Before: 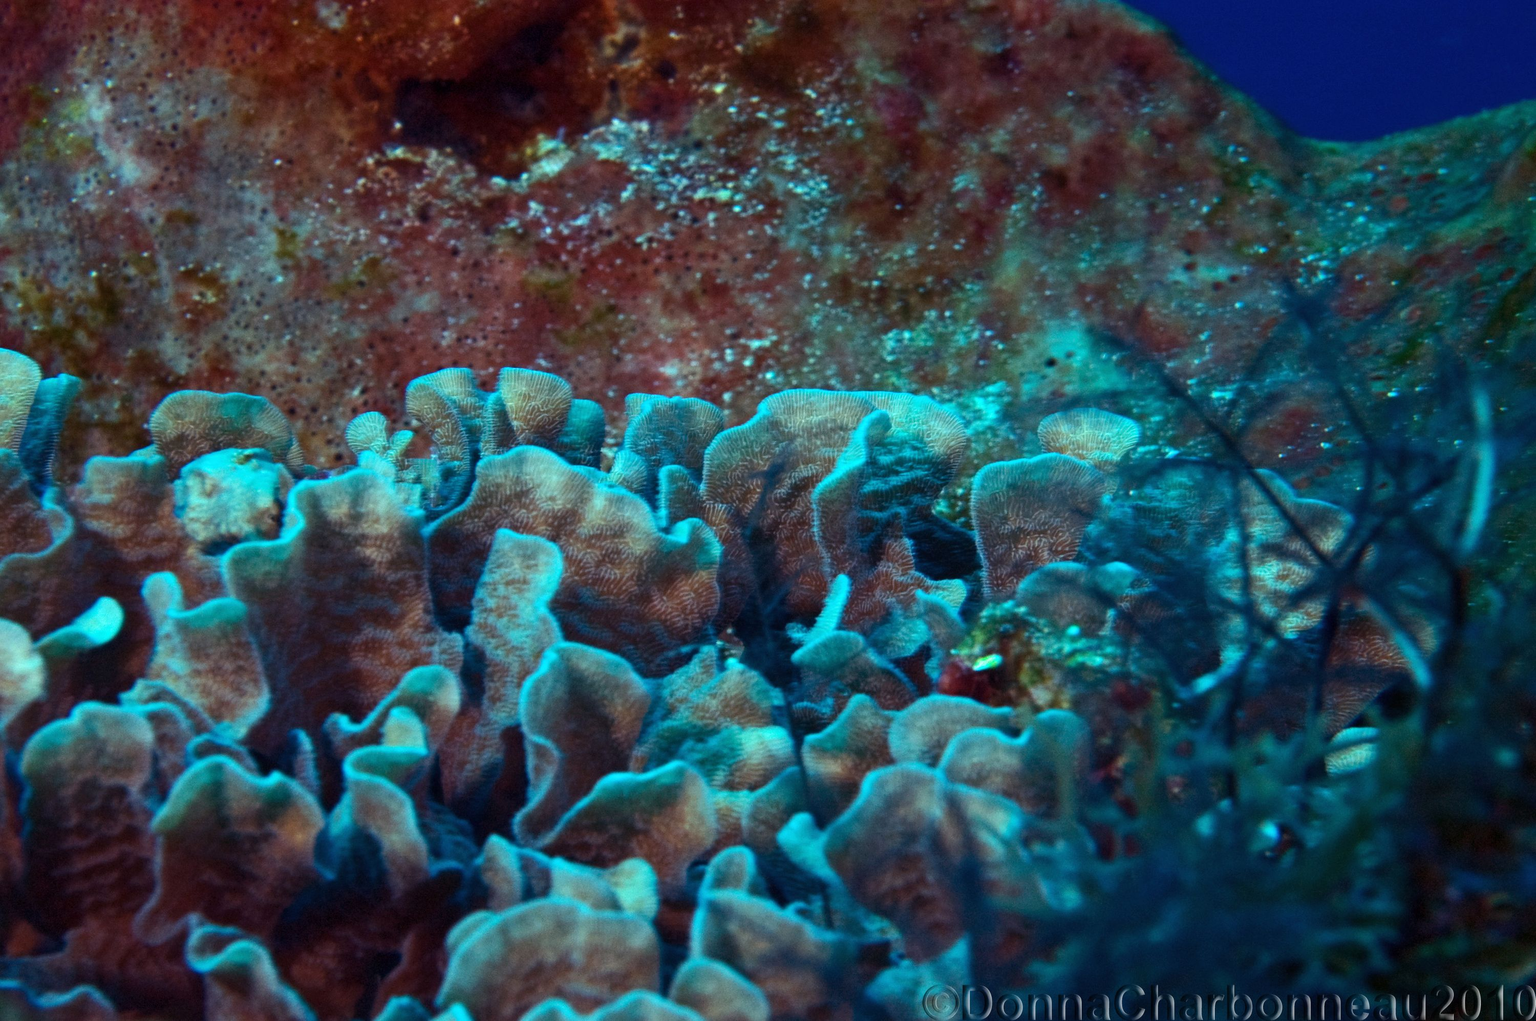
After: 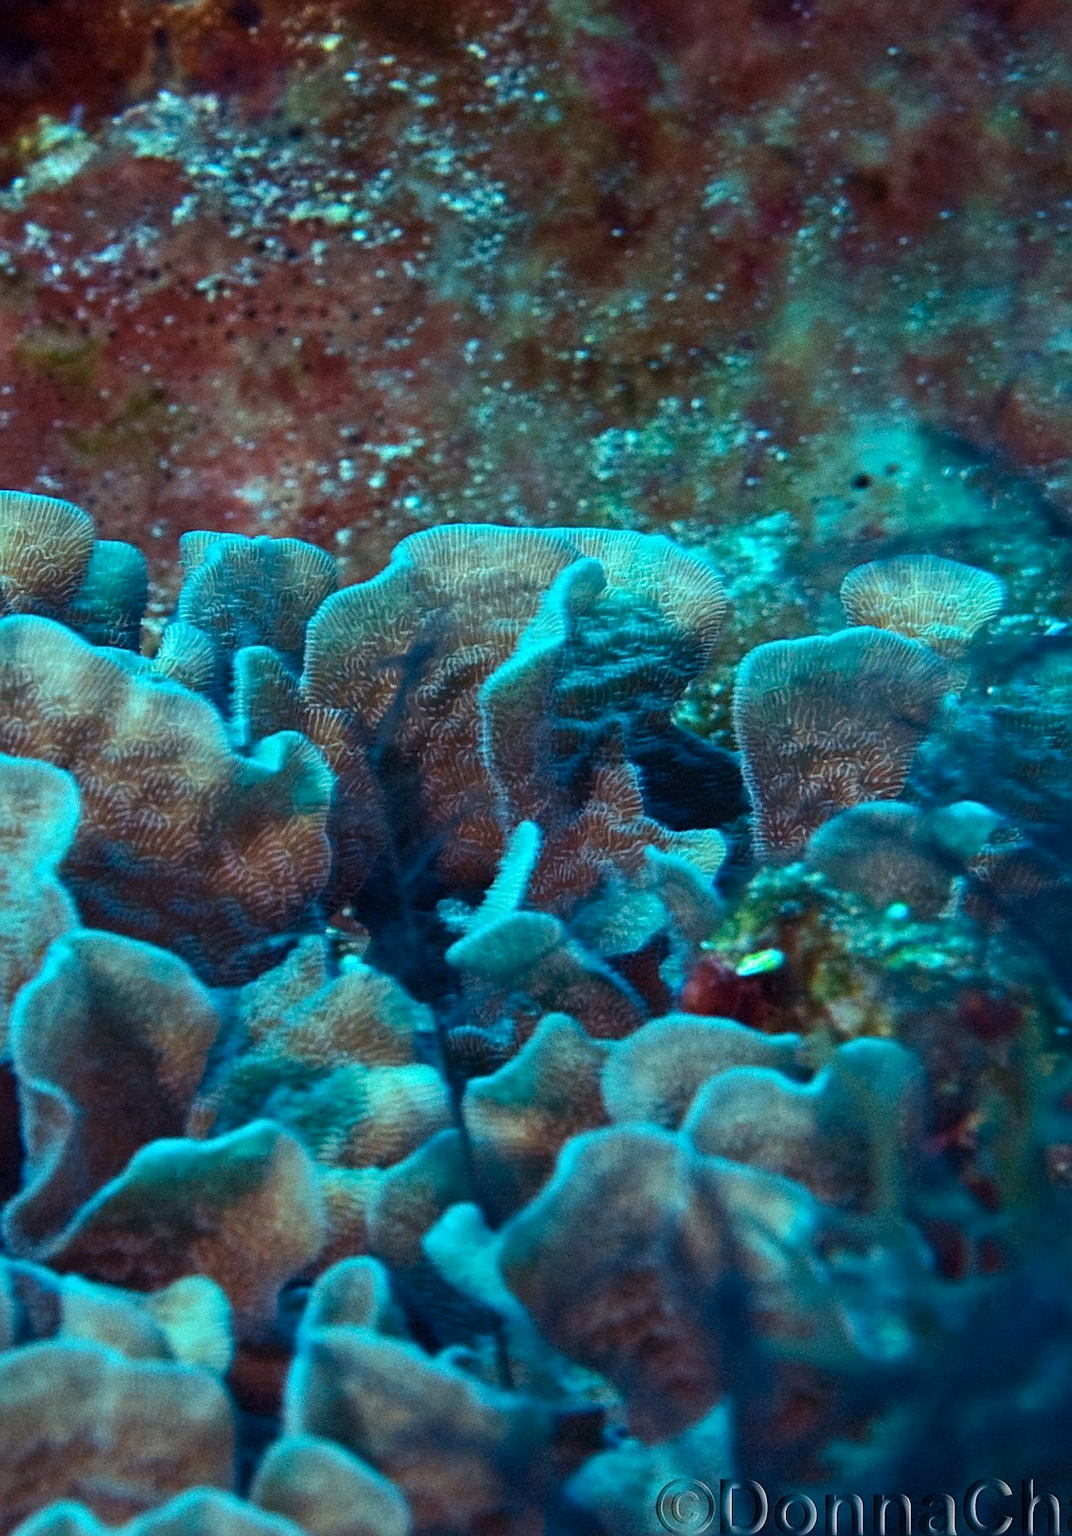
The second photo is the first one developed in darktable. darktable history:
color balance rgb: shadows lift › chroma 2.017%, shadows lift › hue 217.12°, power › luminance 1.336%, perceptual saturation grading › global saturation 0.528%
crop: left 33.406%, top 6.082%, right 22.979%
sharpen: on, module defaults
